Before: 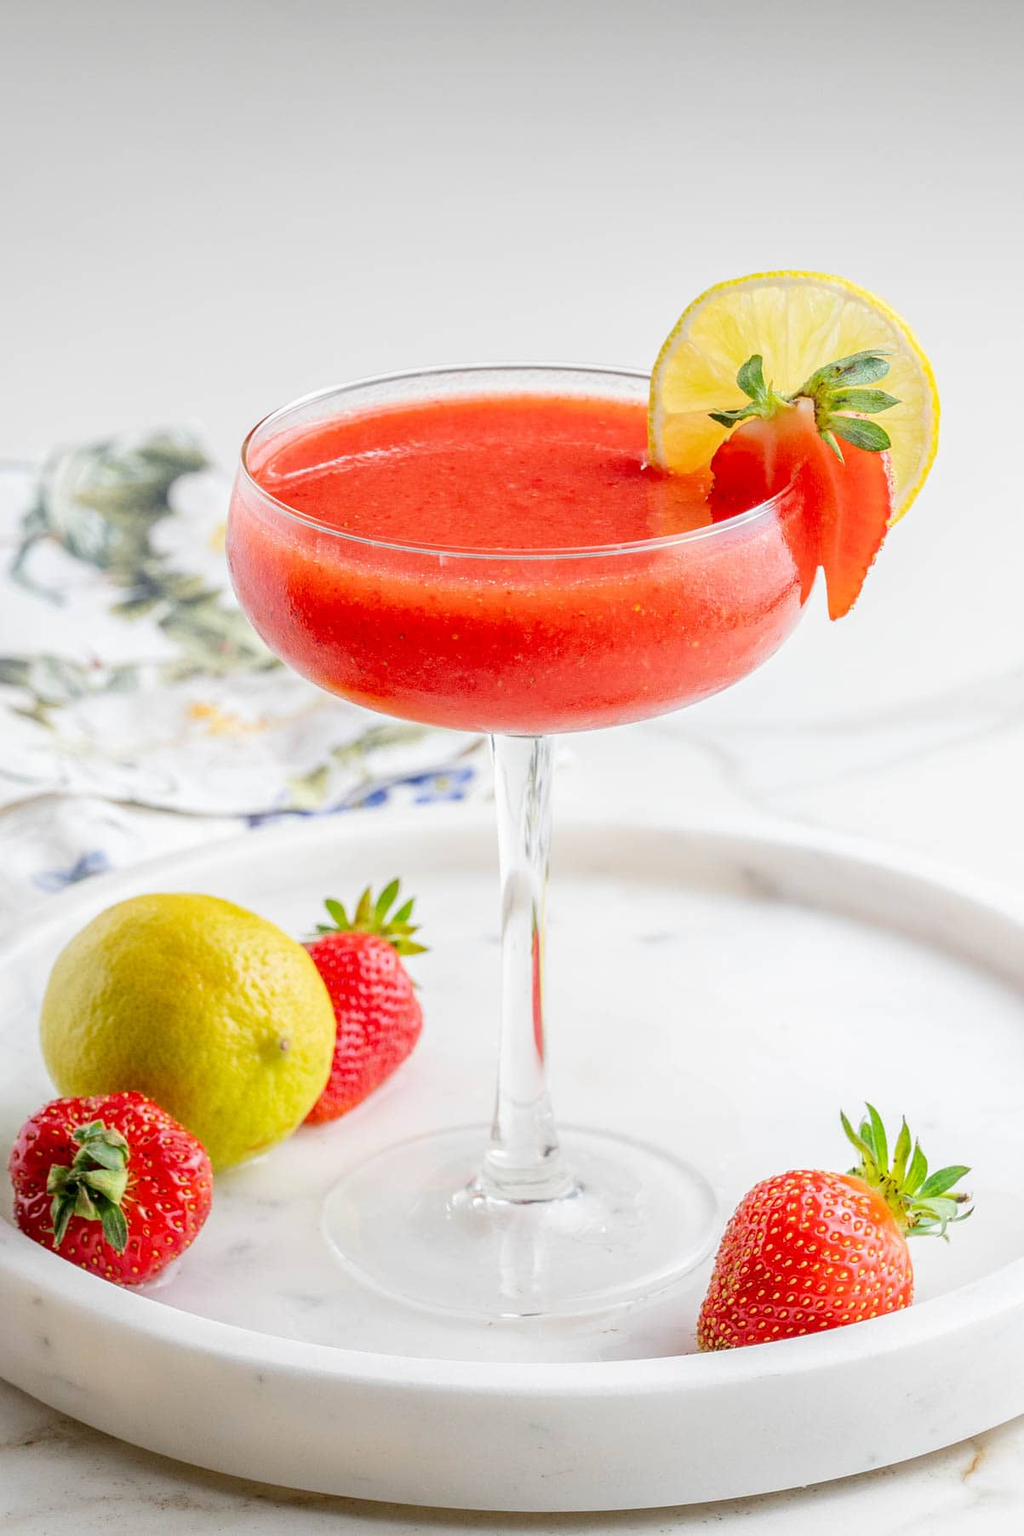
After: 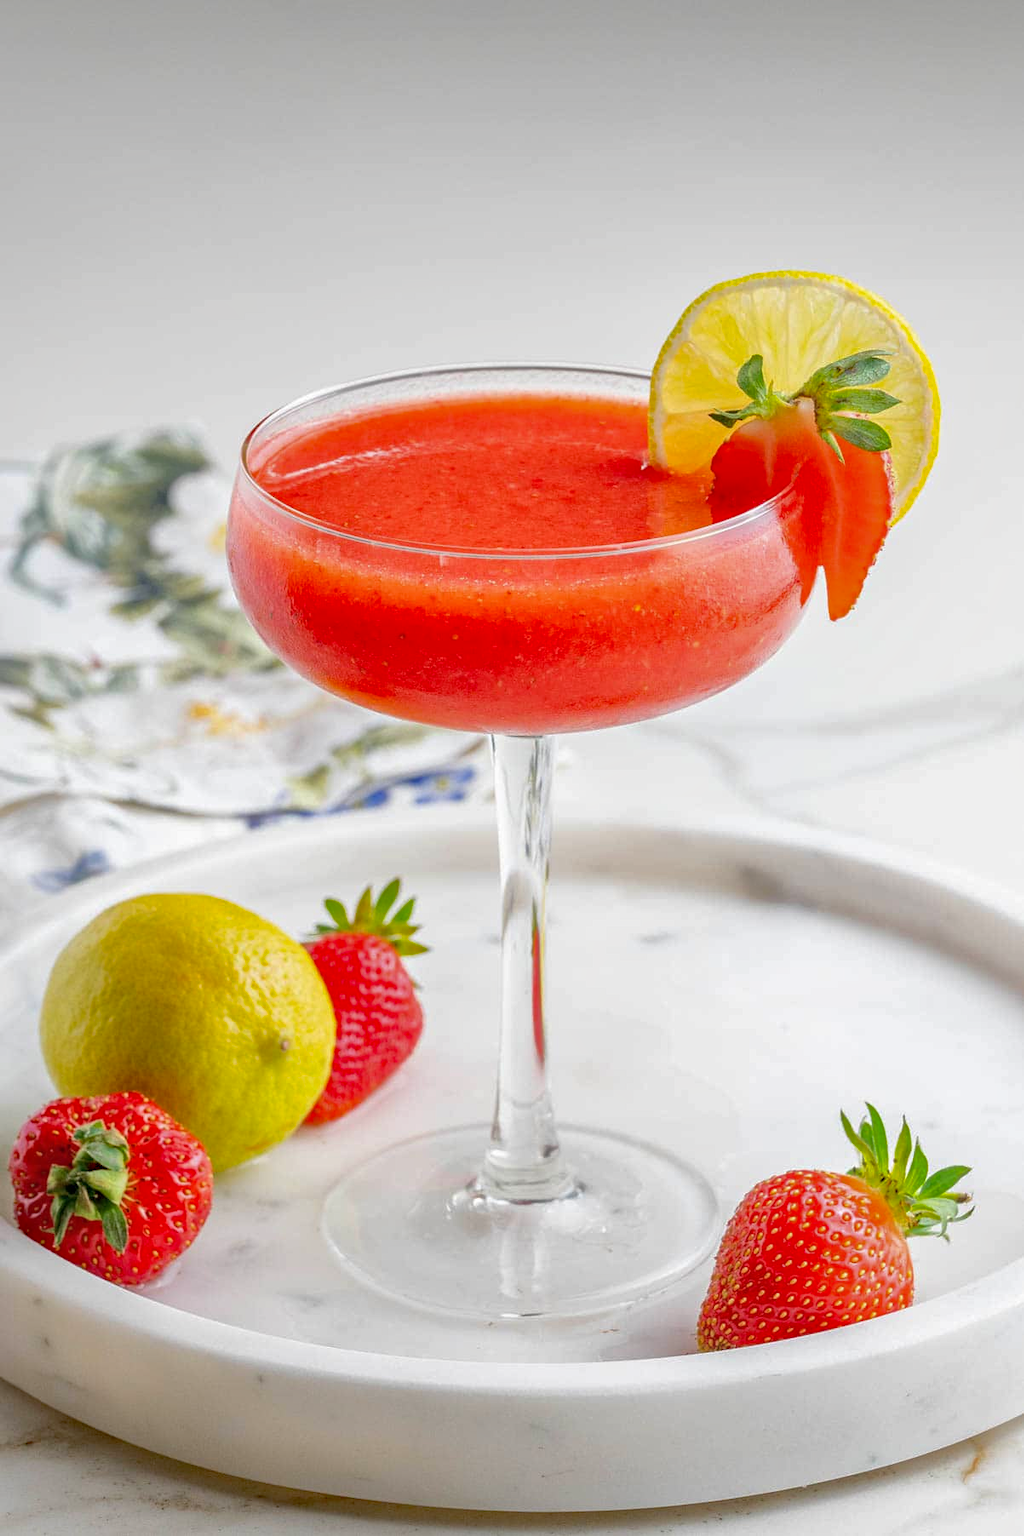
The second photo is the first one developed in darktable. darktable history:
shadows and highlights: on, module defaults
haze removal: strength 0.287, distance 0.246, compatibility mode true, adaptive false
